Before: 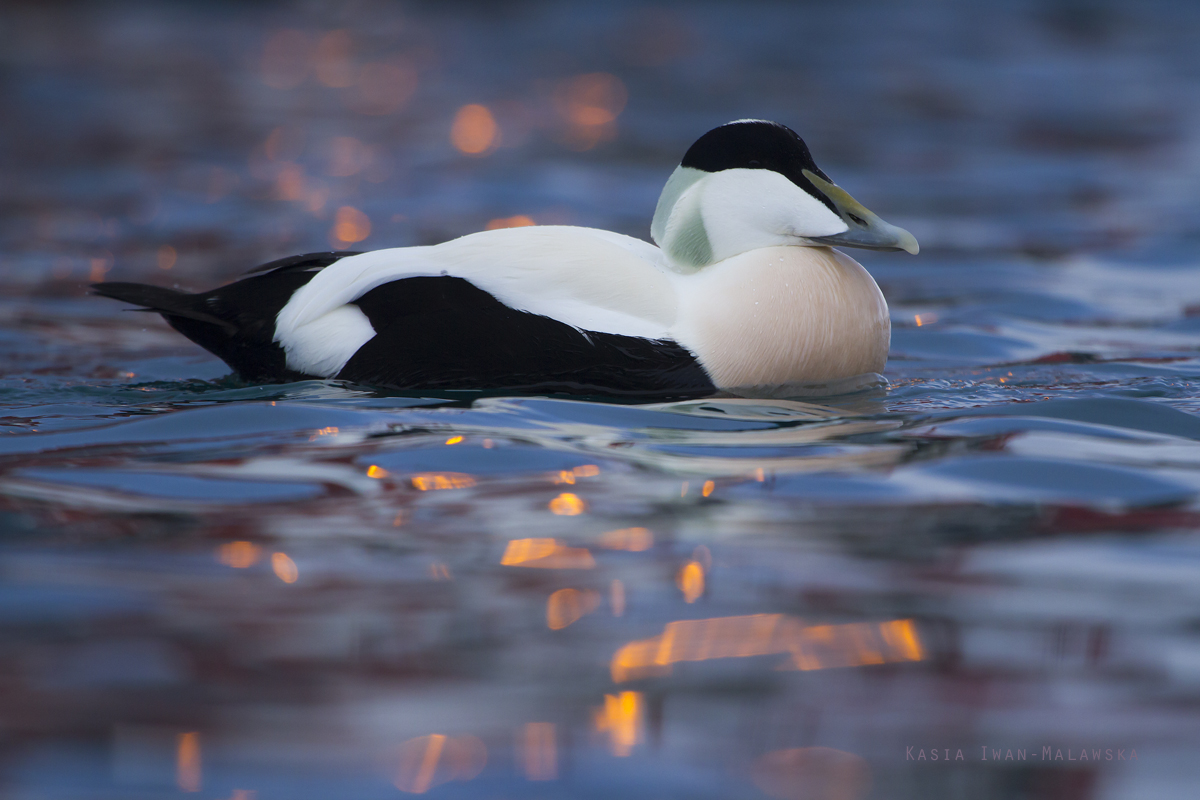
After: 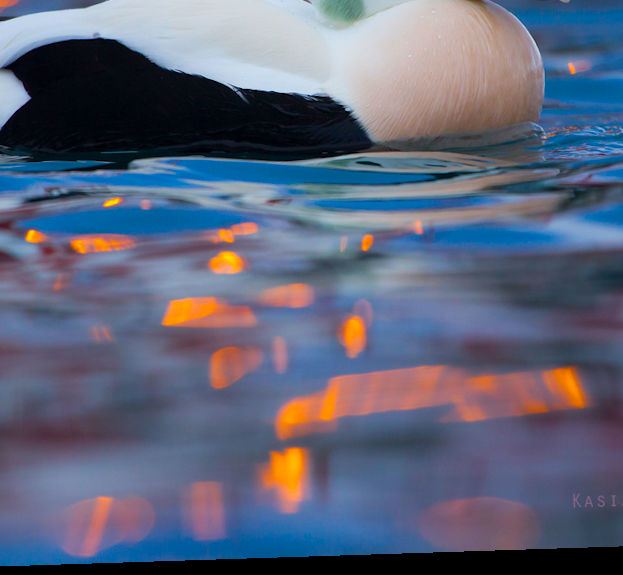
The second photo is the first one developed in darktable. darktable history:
crop and rotate: left 29.237%, top 31.152%, right 19.807%
rotate and perspective: rotation -1.77°, lens shift (horizontal) 0.004, automatic cropping off
color balance rgb: linear chroma grading › global chroma 15%, perceptual saturation grading › global saturation 30%
